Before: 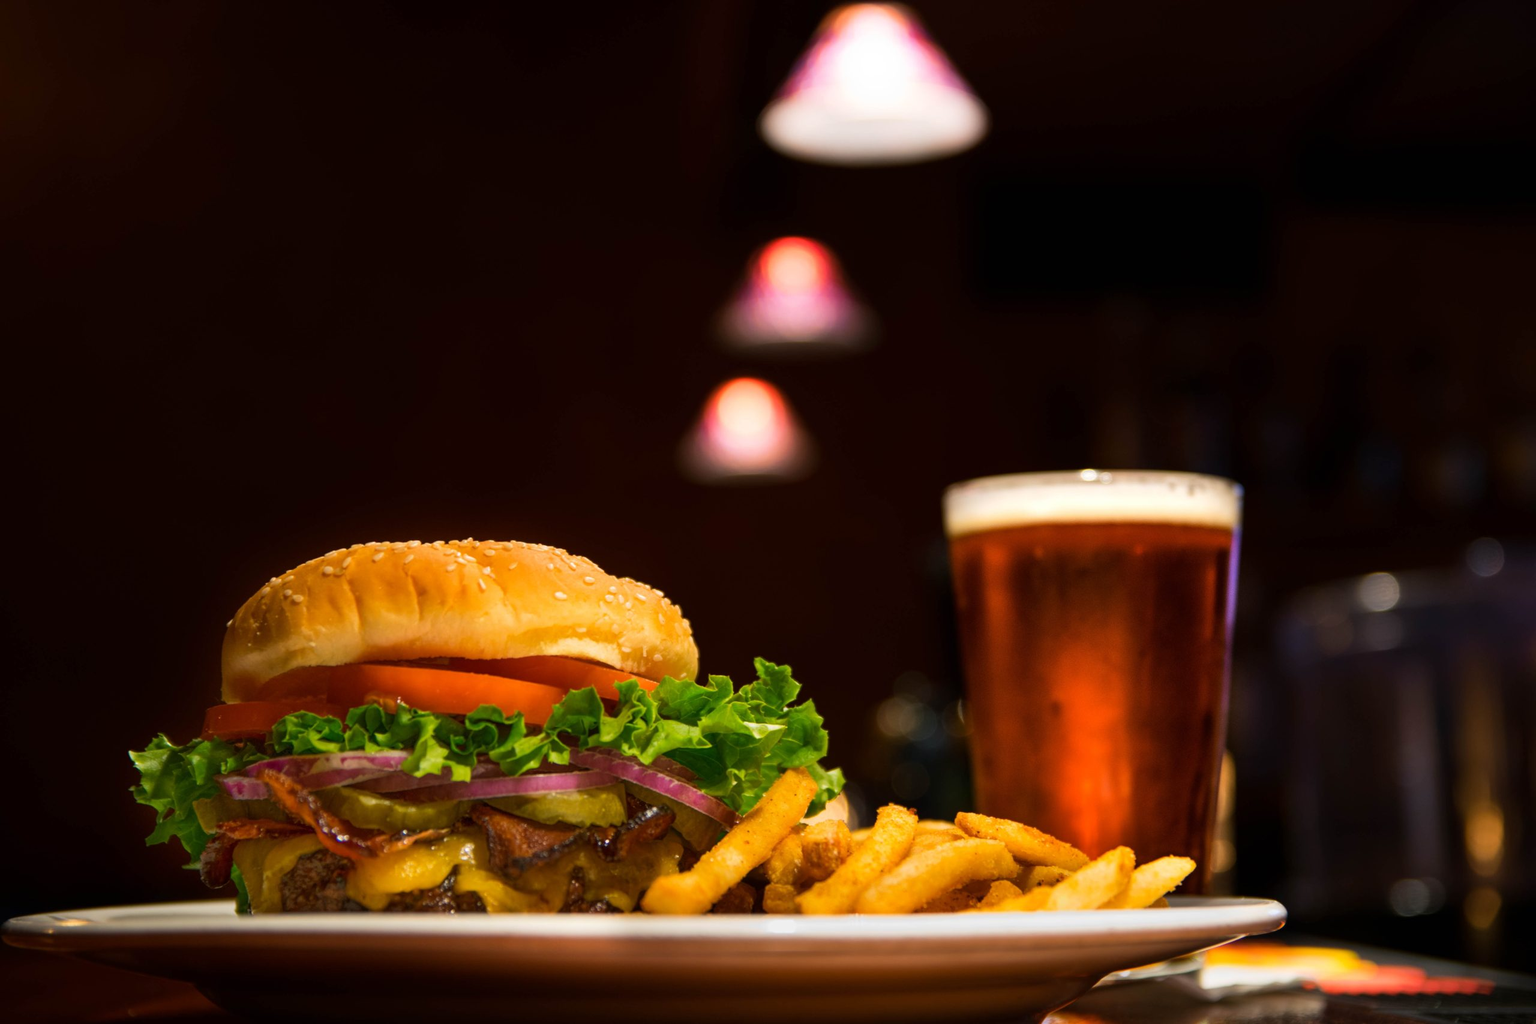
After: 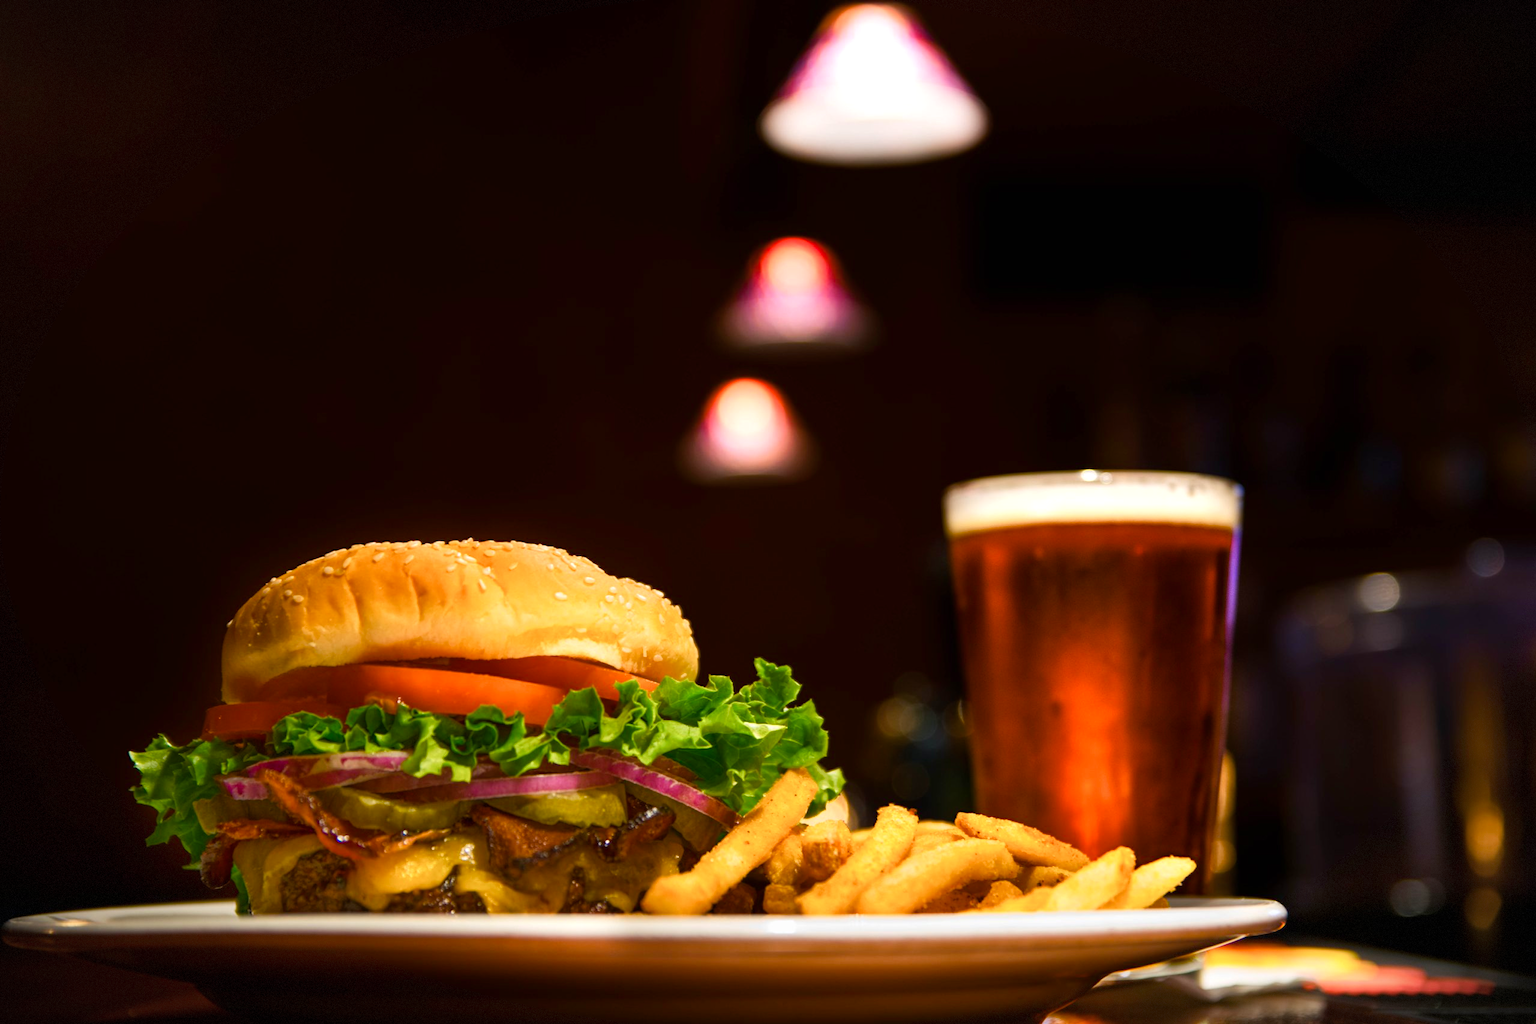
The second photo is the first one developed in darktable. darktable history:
exposure: compensate highlight preservation false
color balance rgb: linear chroma grading › shadows 32%, linear chroma grading › global chroma -2%, linear chroma grading › mid-tones 4%, perceptual saturation grading › global saturation -2%, perceptual saturation grading › highlights -8%, perceptual saturation grading › mid-tones 8%, perceptual saturation grading › shadows 4%, perceptual brilliance grading › highlights 8%, perceptual brilliance grading › mid-tones 4%, perceptual brilliance grading › shadows 2%, global vibrance 16%, saturation formula JzAzBz (2021)
vignetting: fall-off start 100%, brightness -0.406, saturation -0.3, width/height ratio 1.324, dithering 8-bit output, unbound false
